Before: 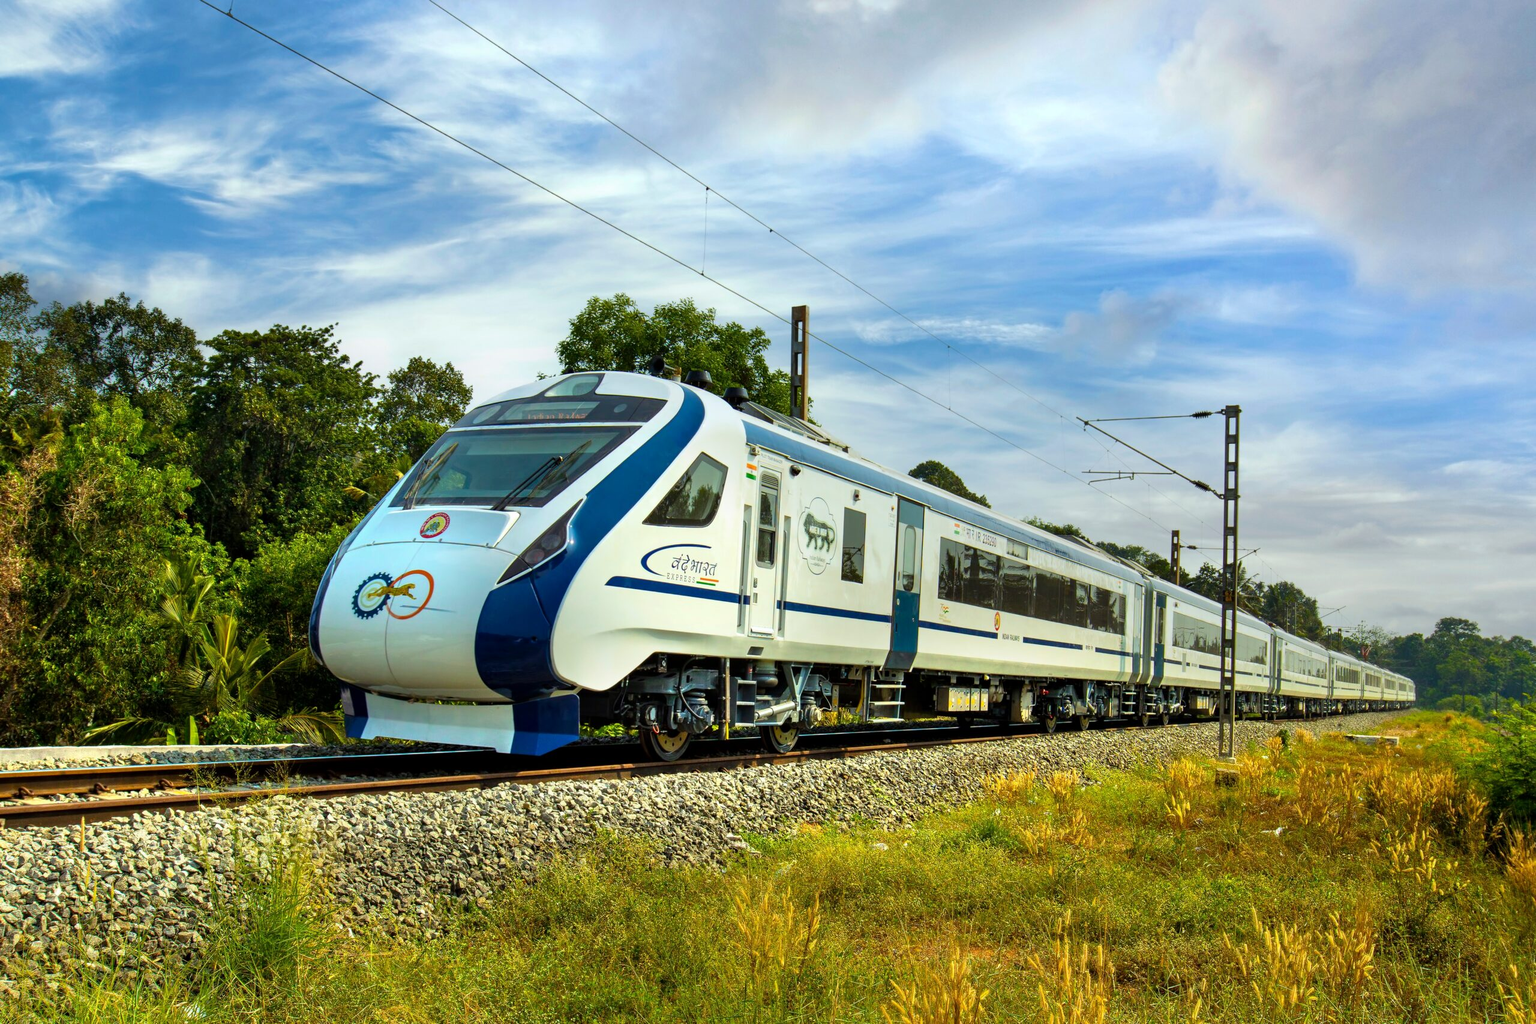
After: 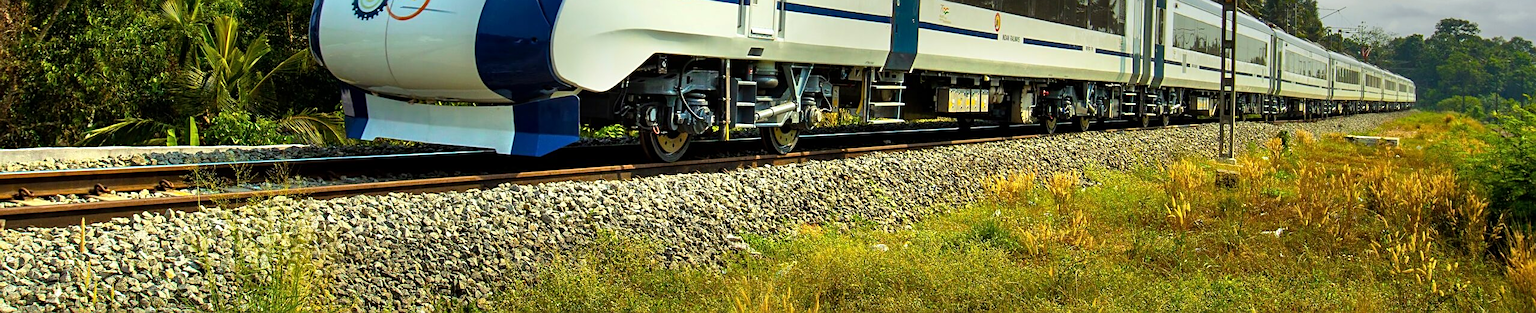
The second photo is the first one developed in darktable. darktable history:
sharpen: on, module defaults
crop and rotate: top 58.634%, bottom 10.762%
